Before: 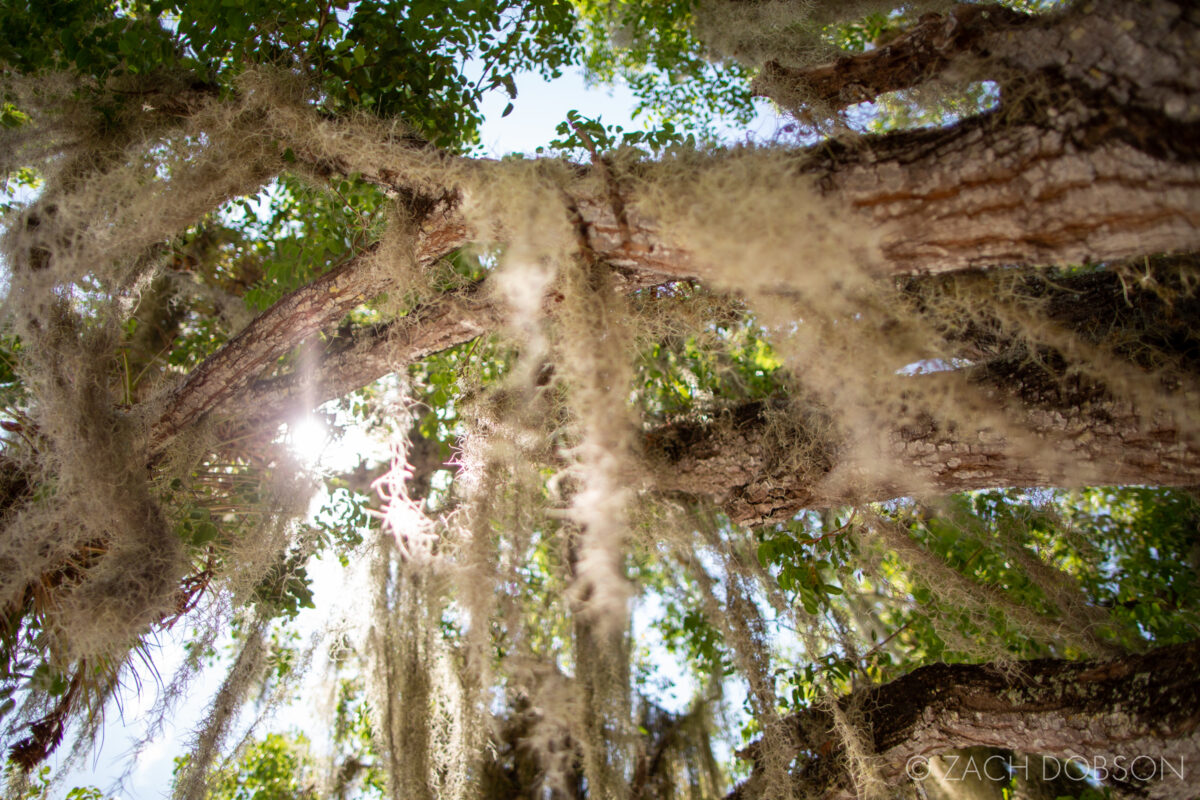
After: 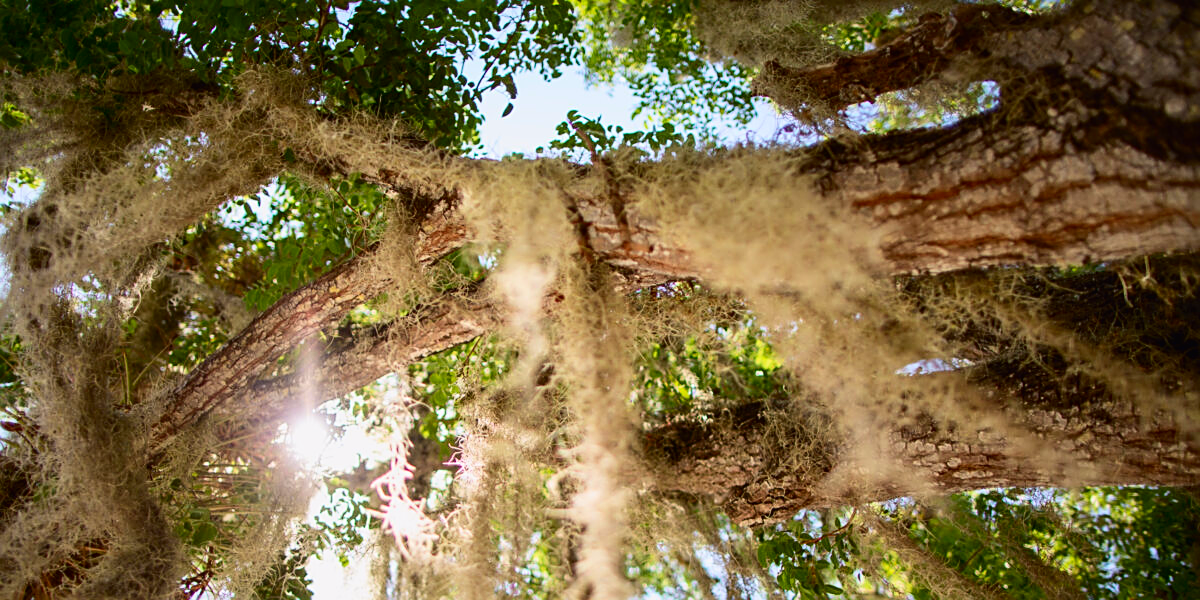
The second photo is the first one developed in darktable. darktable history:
crop: bottom 24.988%
sharpen: on, module defaults
tone curve: curves: ch0 [(0, 0.011) (0.139, 0.106) (0.295, 0.271) (0.499, 0.523) (0.739, 0.782) (0.857, 0.879) (1, 0.967)]; ch1 [(0, 0) (0.272, 0.249) (0.39, 0.379) (0.469, 0.456) (0.495, 0.497) (0.524, 0.53) (0.588, 0.62) (0.725, 0.779) (1, 1)]; ch2 [(0, 0) (0.125, 0.089) (0.35, 0.317) (0.437, 0.42) (0.502, 0.499) (0.533, 0.553) (0.599, 0.638) (1, 1)], color space Lab, independent channels, preserve colors none
